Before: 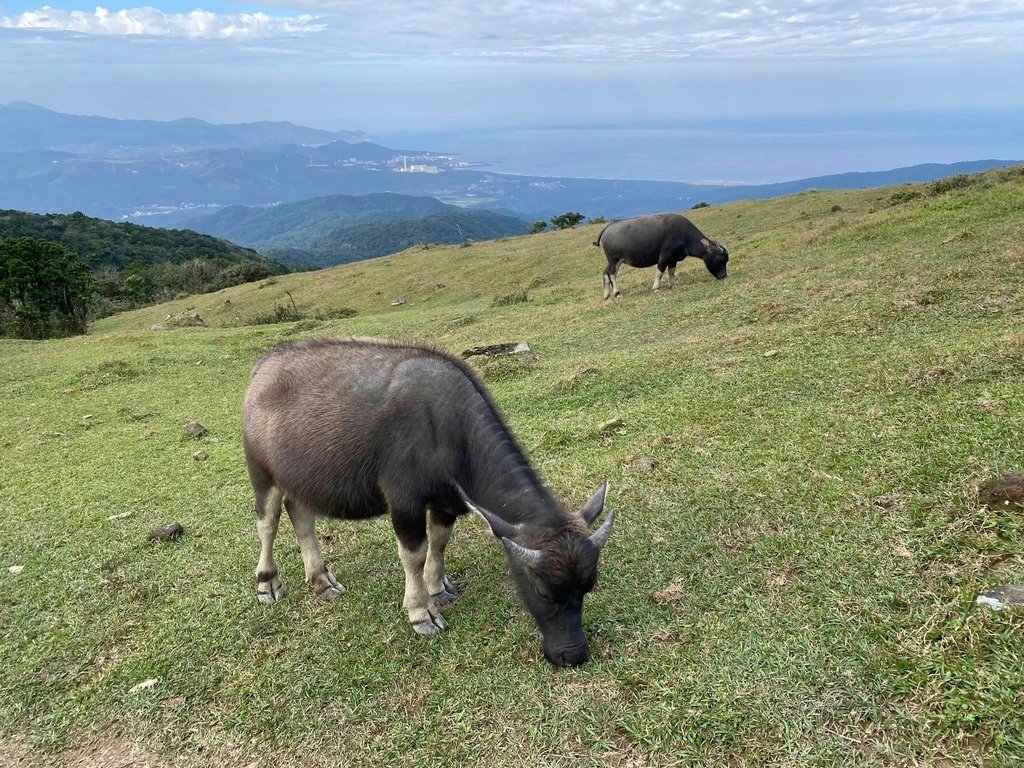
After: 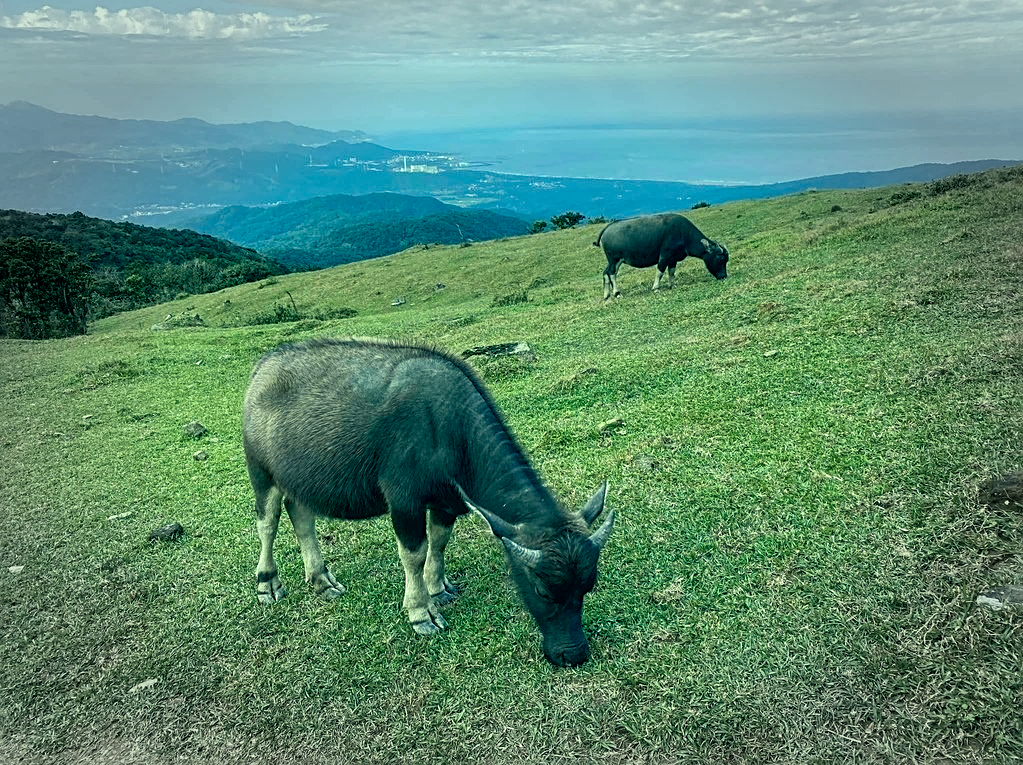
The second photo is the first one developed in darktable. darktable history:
sharpen: on, module defaults
vignetting: fall-off start 66.08%, fall-off radius 39.68%, brightness -0.334, automatic ratio true, width/height ratio 0.676
crop: top 0.101%, bottom 0.195%
local contrast: detail 130%
color correction: highlights a* -19.68, highlights b* 9.8, shadows a* -20.84, shadows b* -10.33
